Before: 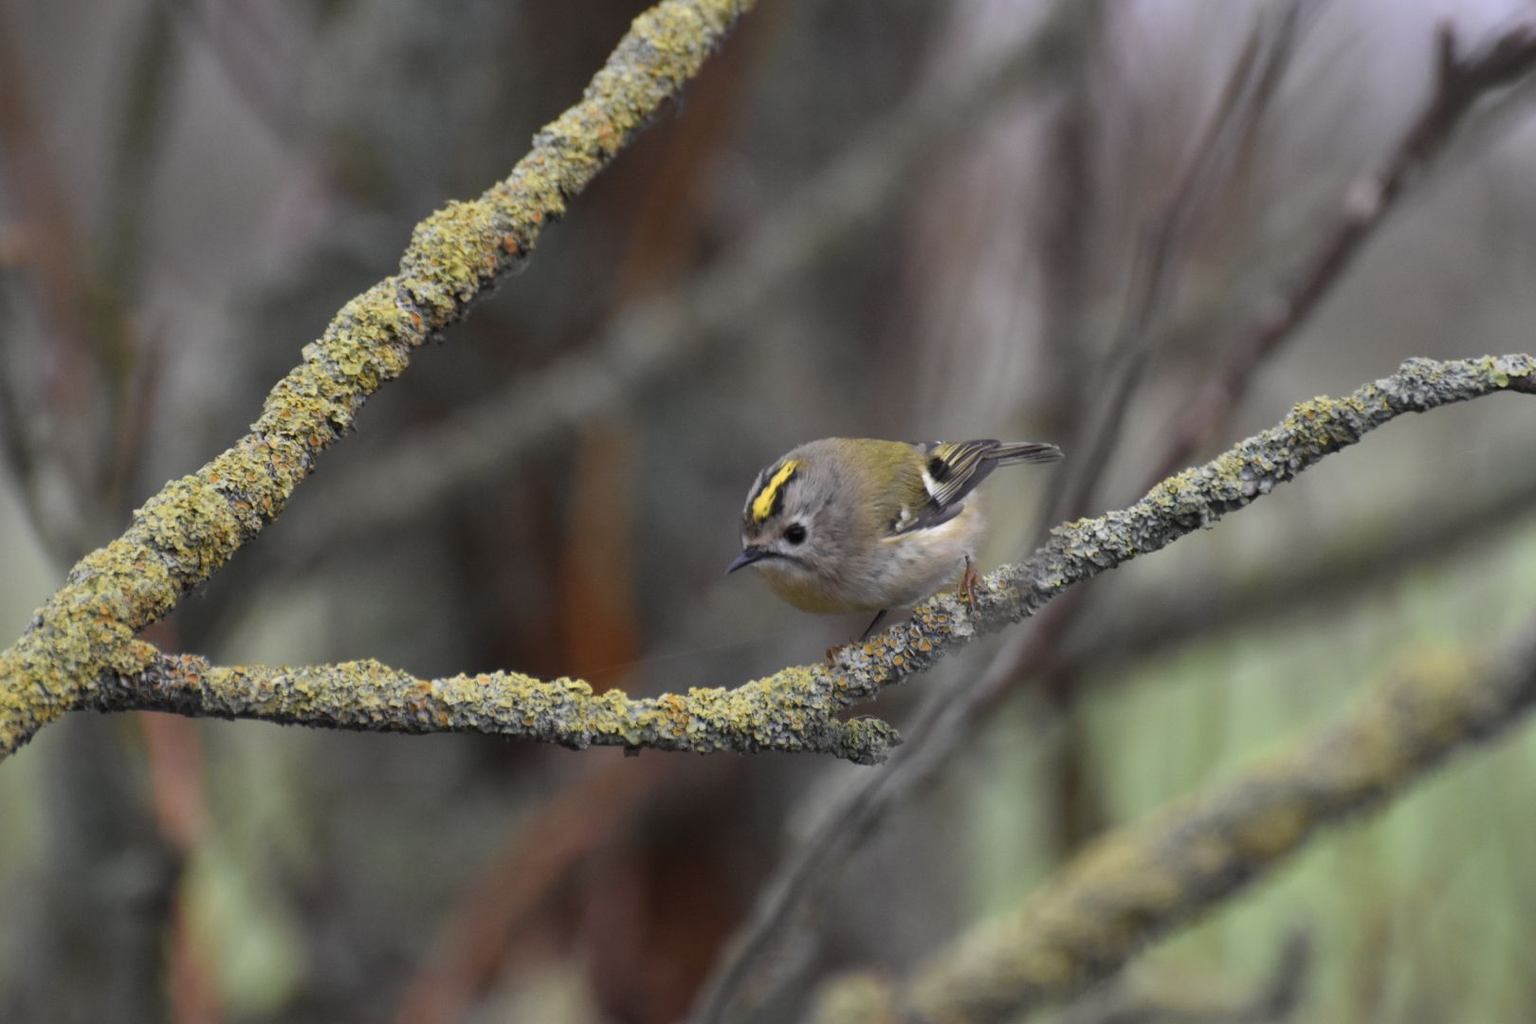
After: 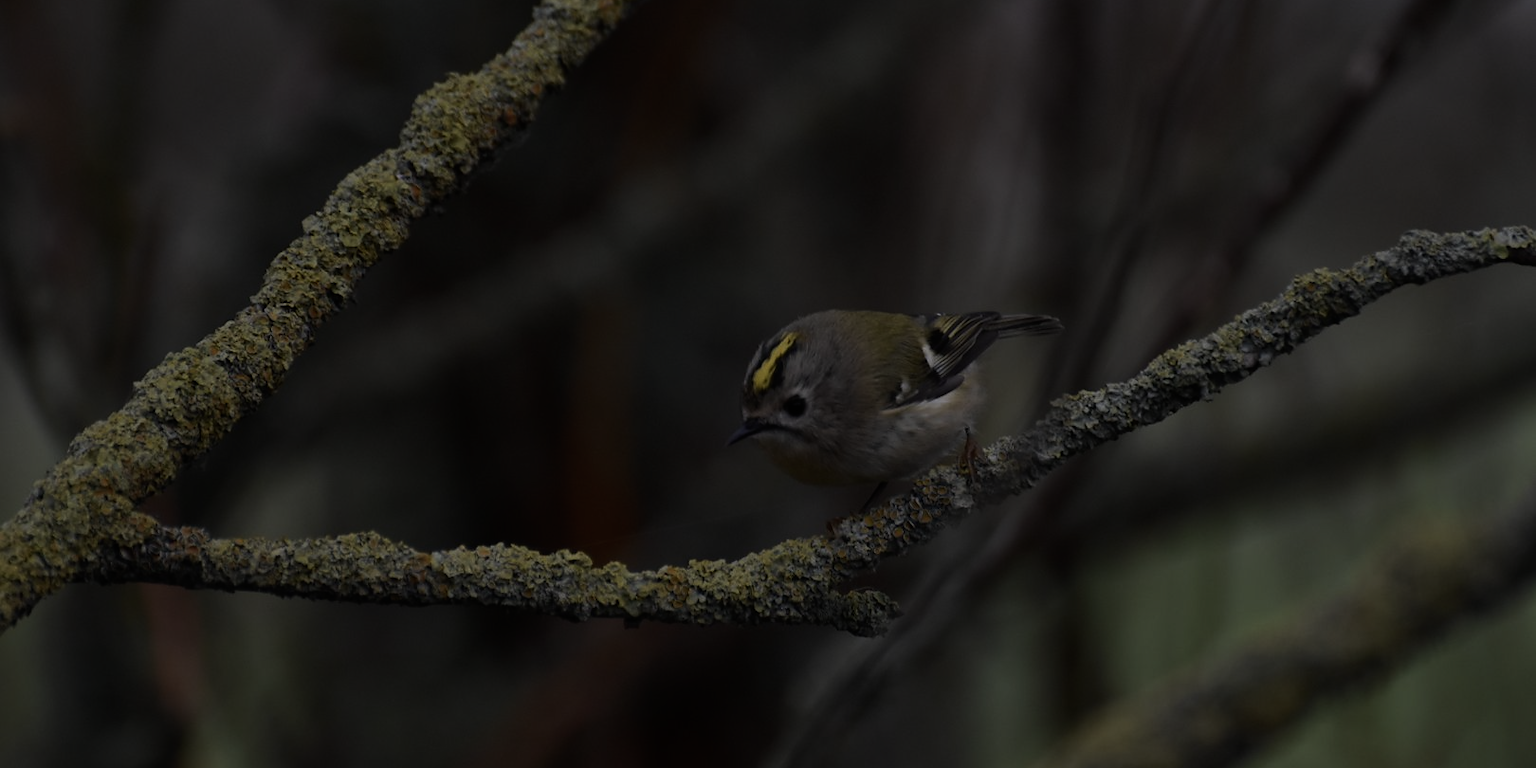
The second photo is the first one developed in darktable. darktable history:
crop and rotate: top 12.5%, bottom 12.5%
exposure: exposure -2.446 EV, compensate highlight preservation false
tone equalizer: -8 EV -1.08 EV, -7 EV -1.01 EV, -6 EV -0.867 EV, -5 EV -0.578 EV, -3 EV 0.578 EV, -2 EV 0.867 EV, -1 EV 1.01 EV, +0 EV 1.08 EV, edges refinement/feathering 500, mask exposure compensation -1.57 EV, preserve details no
sharpen: radius 1, threshold 1
